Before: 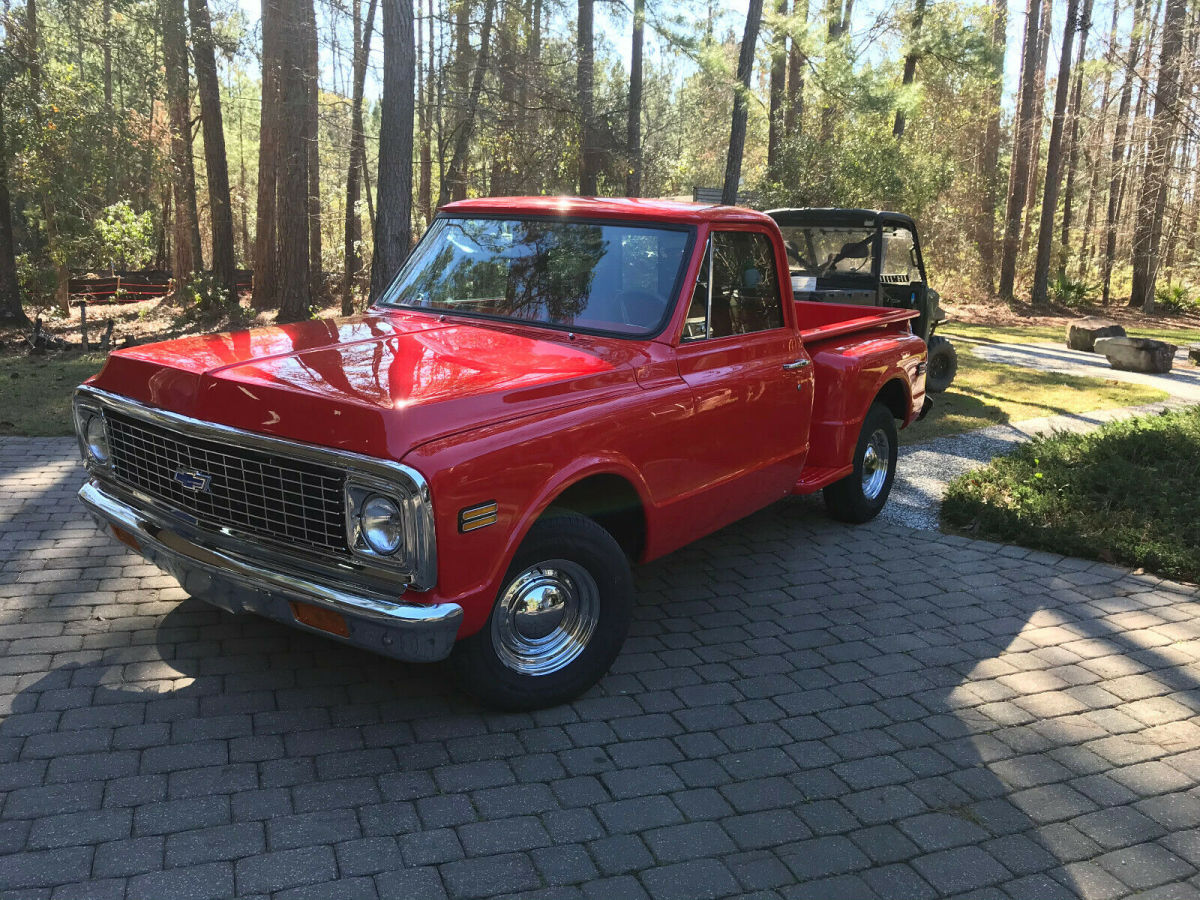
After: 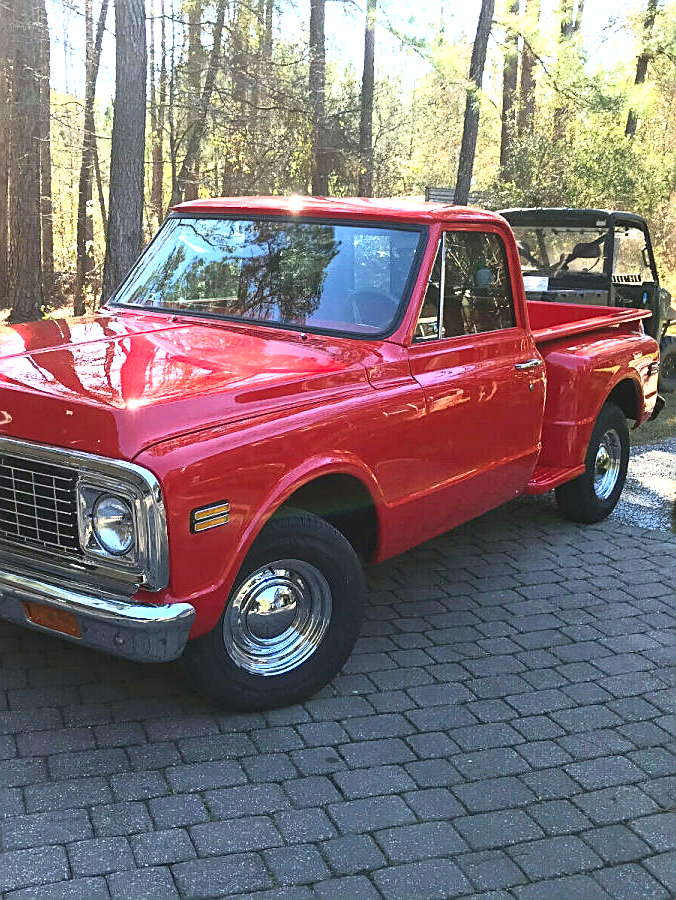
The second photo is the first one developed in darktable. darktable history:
crop and rotate: left 22.344%, right 21.321%
exposure: black level correction 0, exposure 1.125 EV, compensate highlight preservation false
tone equalizer: -8 EV -0.001 EV, -7 EV 0.002 EV, -6 EV -0.004 EV, -5 EV -0.007 EV, -4 EV -0.056 EV, -3 EV -0.214 EV, -2 EV -0.272 EV, -1 EV 0.093 EV, +0 EV 0.323 EV, smoothing diameter 2.21%, edges refinement/feathering 20.56, mask exposure compensation -1.57 EV, filter diffusion 5
sharpen: on, module defaults
tone curve: curves: ch0 [(0, 0.03) (0.037, 0.045) (0.123, 0.123) (0.19, 0.186) (0.277, 0.279) (0.474, 0.517) (0.584, 0.664) (0.678, 0.777) (0.875, 0.92) (1, 0.965)]; ch1 [(0, 0) (0.243, 0.245) (0.402, 0.41) (0.493, 0.487) (0.508, 0.503) (0.531, 0.532) (0.551, 0.556) (0.637, 0.671) (0.694, 0.732) (1, 1)]; ch2 [(0, 0) (0.249, 0.216) (0.356, 0.329) (0.424, 0.442) (0.476, 0.477) (0.498, 0.503) (0.517, 0.524) (0.532, 0.547) (0.562, 0.576) (0.614, 0.644) (0.706, 0.748) (0.808, 0.809) (0.991, 0.968)], color space Lab, linked channels, preserve colors none
